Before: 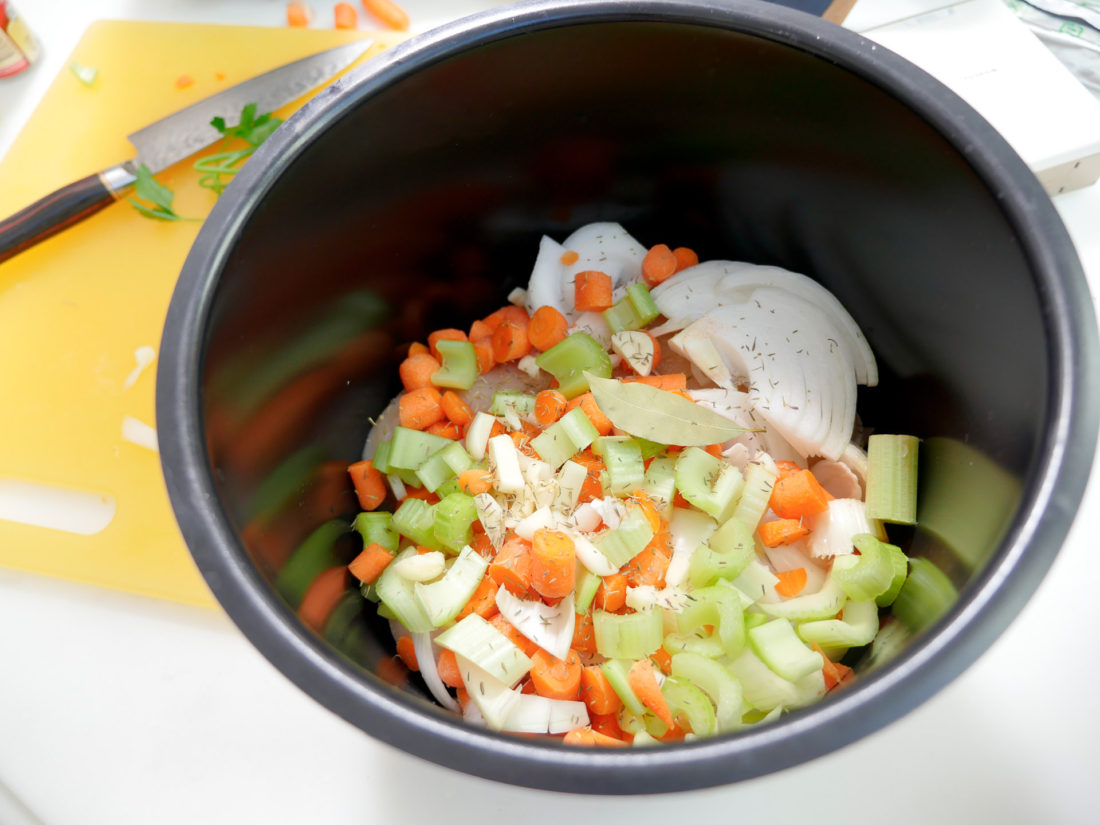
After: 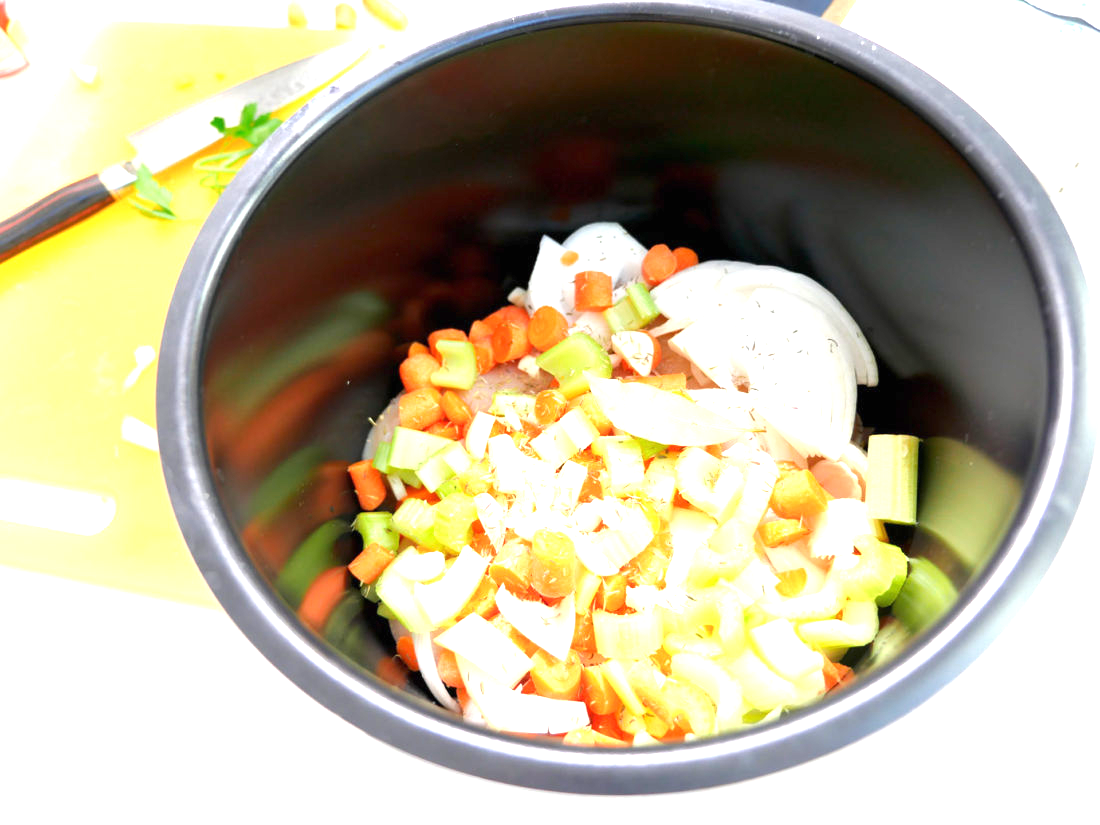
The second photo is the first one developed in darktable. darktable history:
exposure: black level correction 0, exposure 1.38 EV, compensate highlight preservation false
